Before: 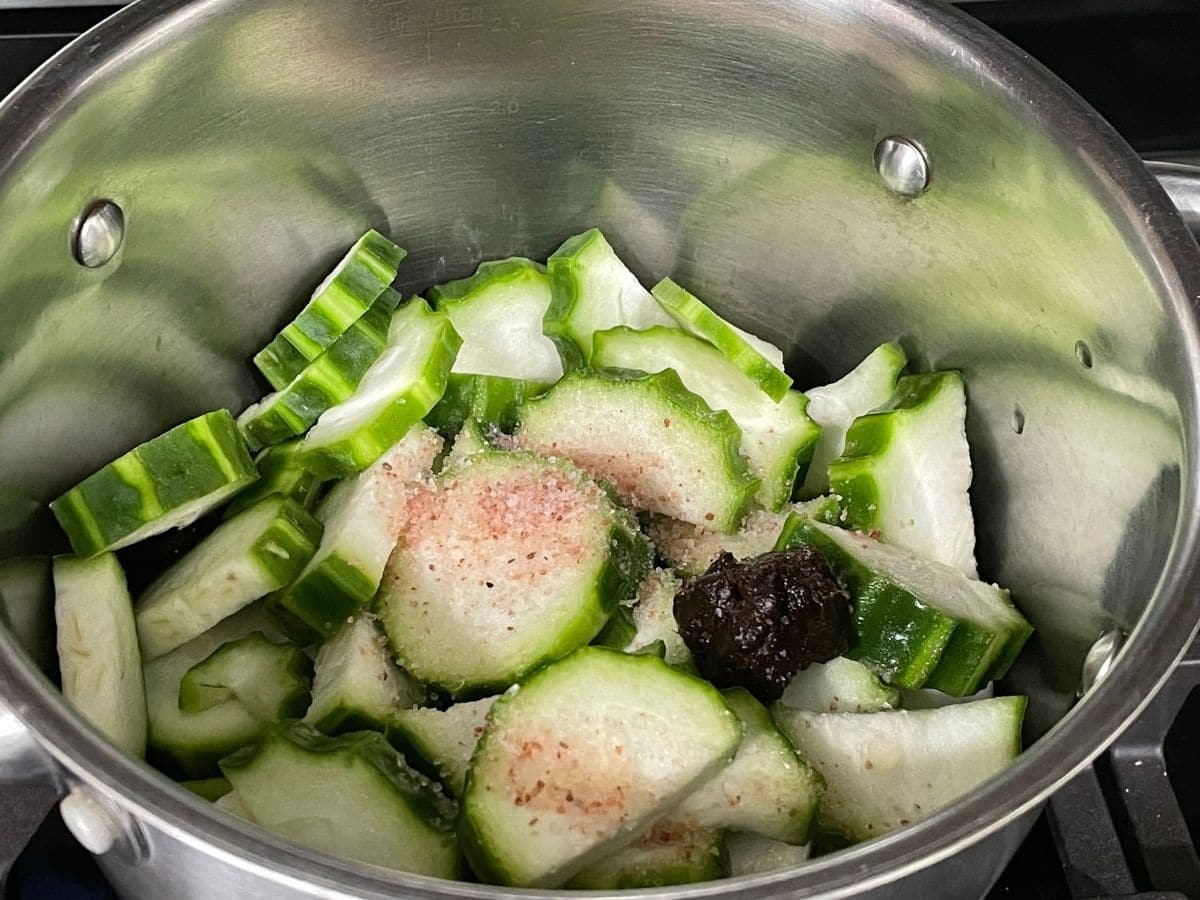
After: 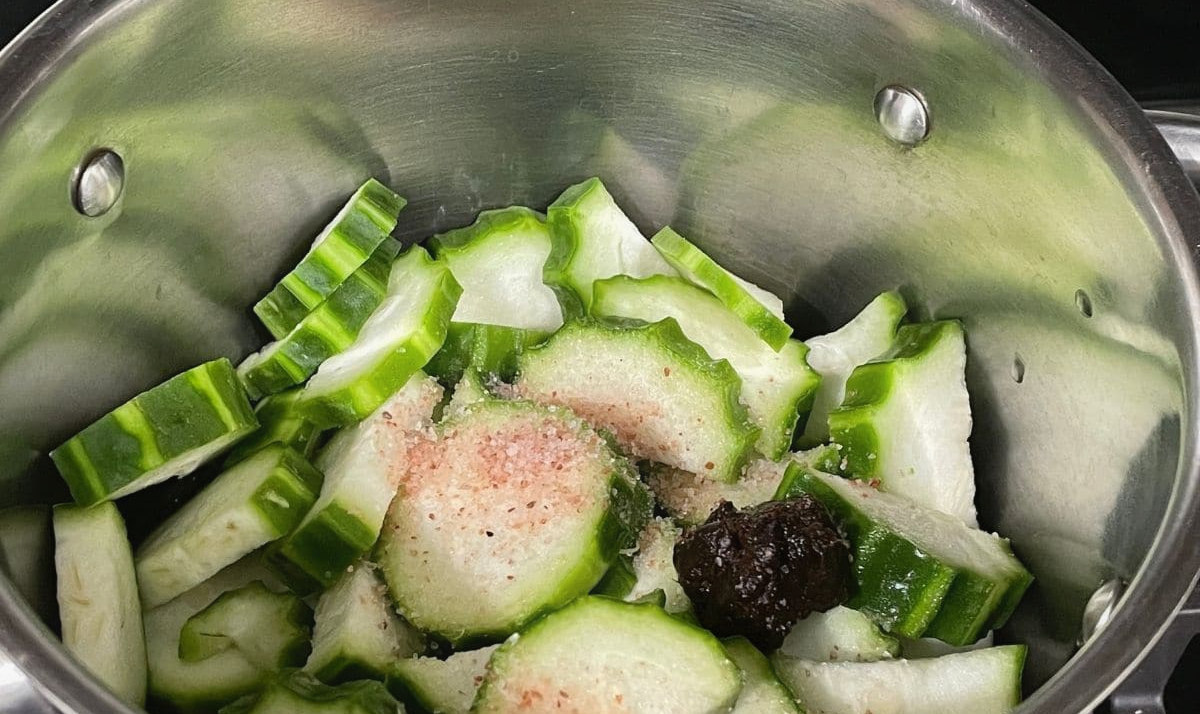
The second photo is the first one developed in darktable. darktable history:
contrast equalizer: octaves 7, y [[0.6 ×6], [0.55 ×6], [0 ×6], [0 ×6], [0 ×6]], mix -0.2
crop and rotate: top 5.667%, bottom 14.937%
